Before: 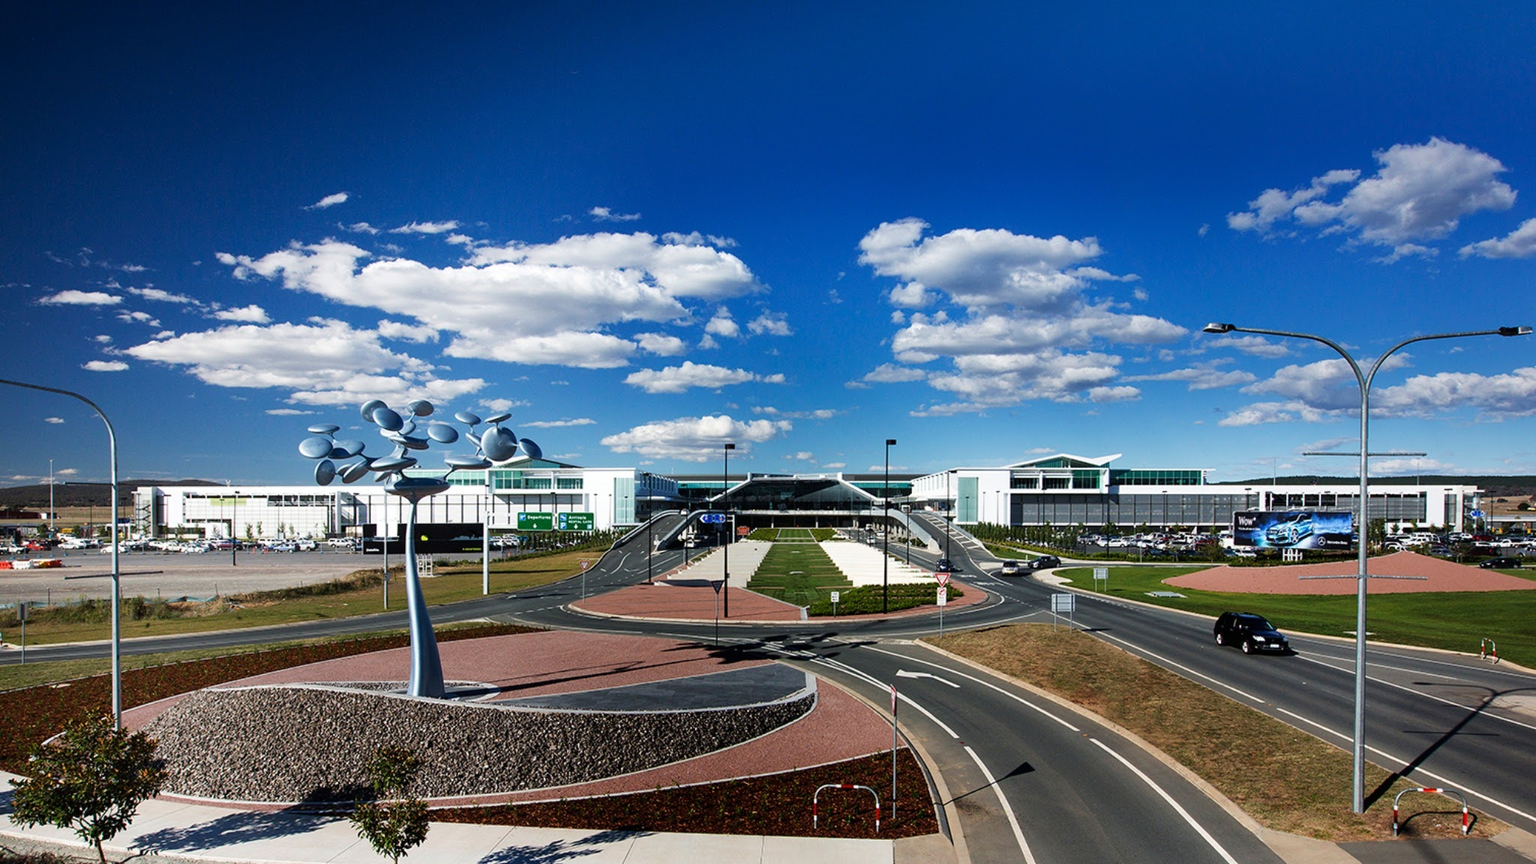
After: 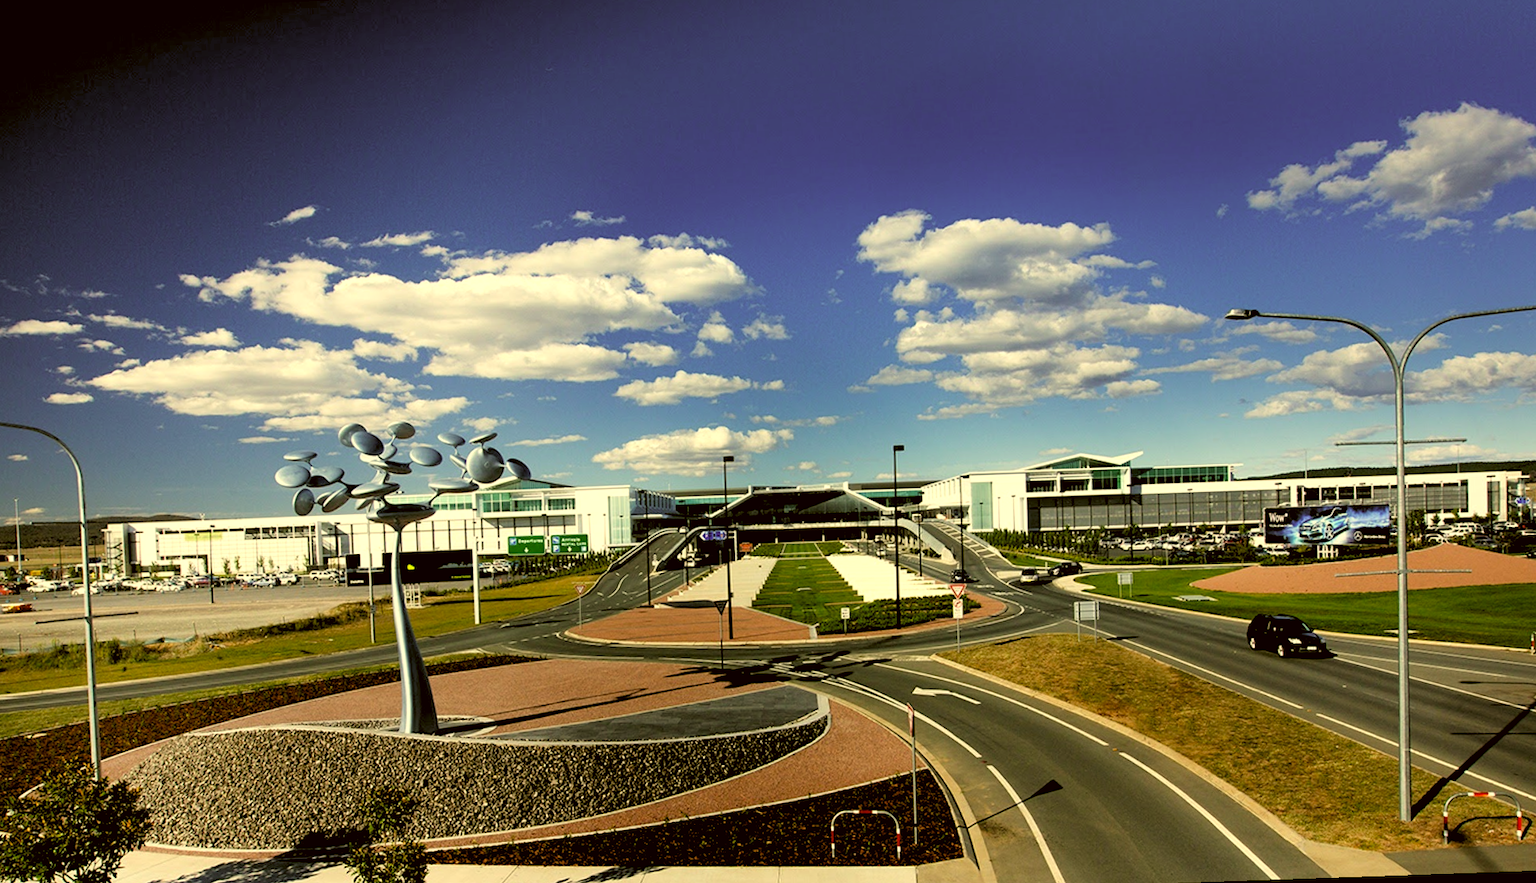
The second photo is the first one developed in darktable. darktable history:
tone equalizer: on, module defaults
rgb levels: levels [[0.013, 0.434, 0.89], [0, 0.5, 1], [0, 0.5, 1]]
color correction: highlights a* 0.162, highlights b* 29.53, shadows a* -0.162, shadows b* 21.09
rotate and perspective: rotation -2.12°, lens shift (vertical) 0.009, lens shift (horizontal) -0.008, automatic cropping original format, crop left 0.036, crop right 0.964, crop top 0.05, crop bottom 0.959
